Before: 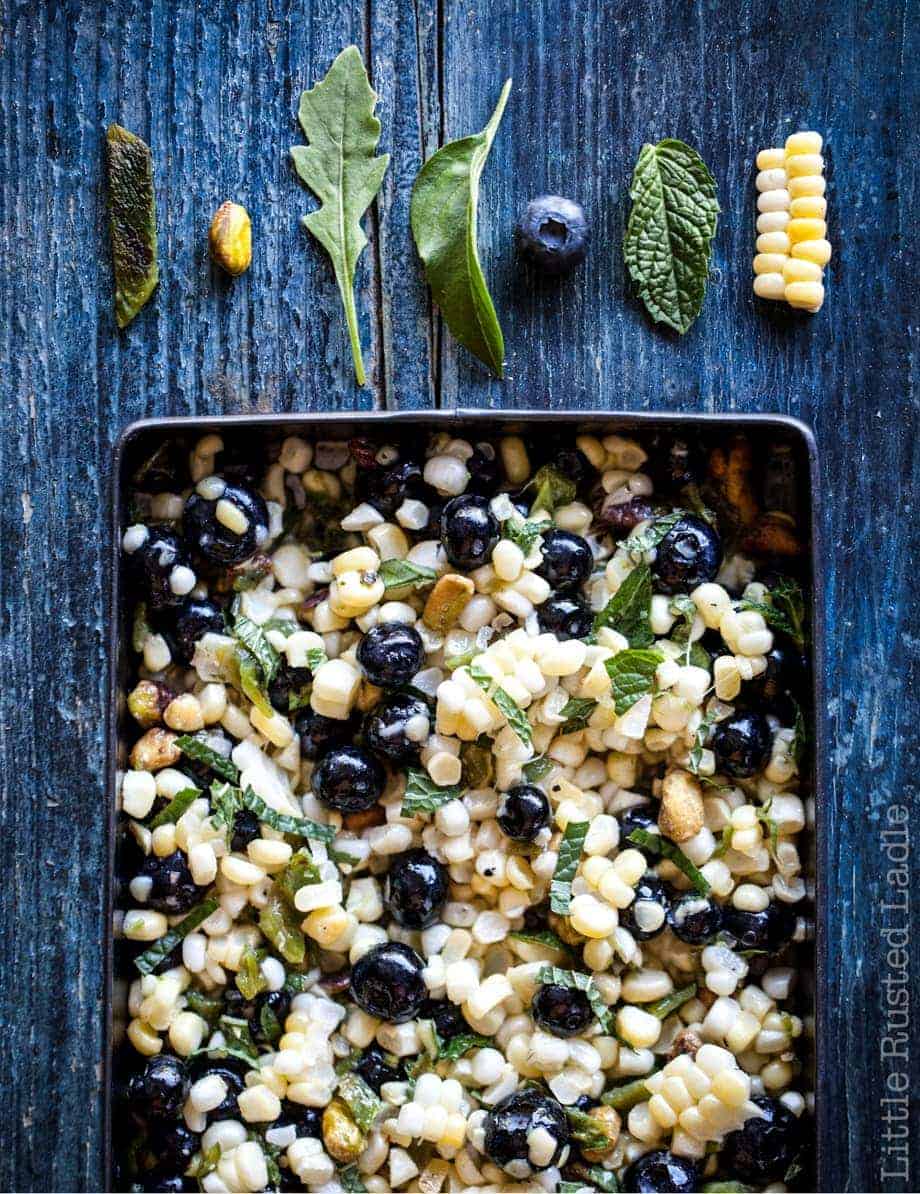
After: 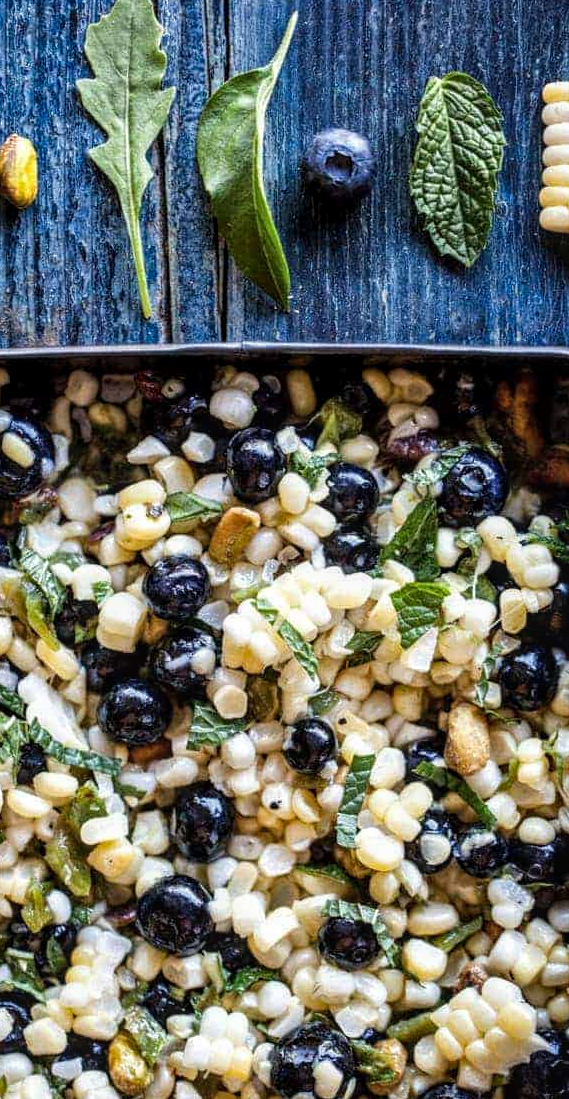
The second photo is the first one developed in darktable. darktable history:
local contrast: on, module defaults
color zones: curves: ch0 [(0, 0.5) (0.143, 0.5) (0.286, 0.5) (0.429, 0.5) (0.62, 0.489) (0.714, 0.445) (0.844, 0.496) (1, 0.5)]; ch1 [(0, 0.5) (0.143, 0.5) (0.286, 0.5) (0.429, 0.5) (0.571, 0.5) (0.714, 0.523) (0.857, 0.5) (1, 0.5)]
crop and rotate: left 23.266%, top 5.624%, right 14.88%, bottom 2.273%
